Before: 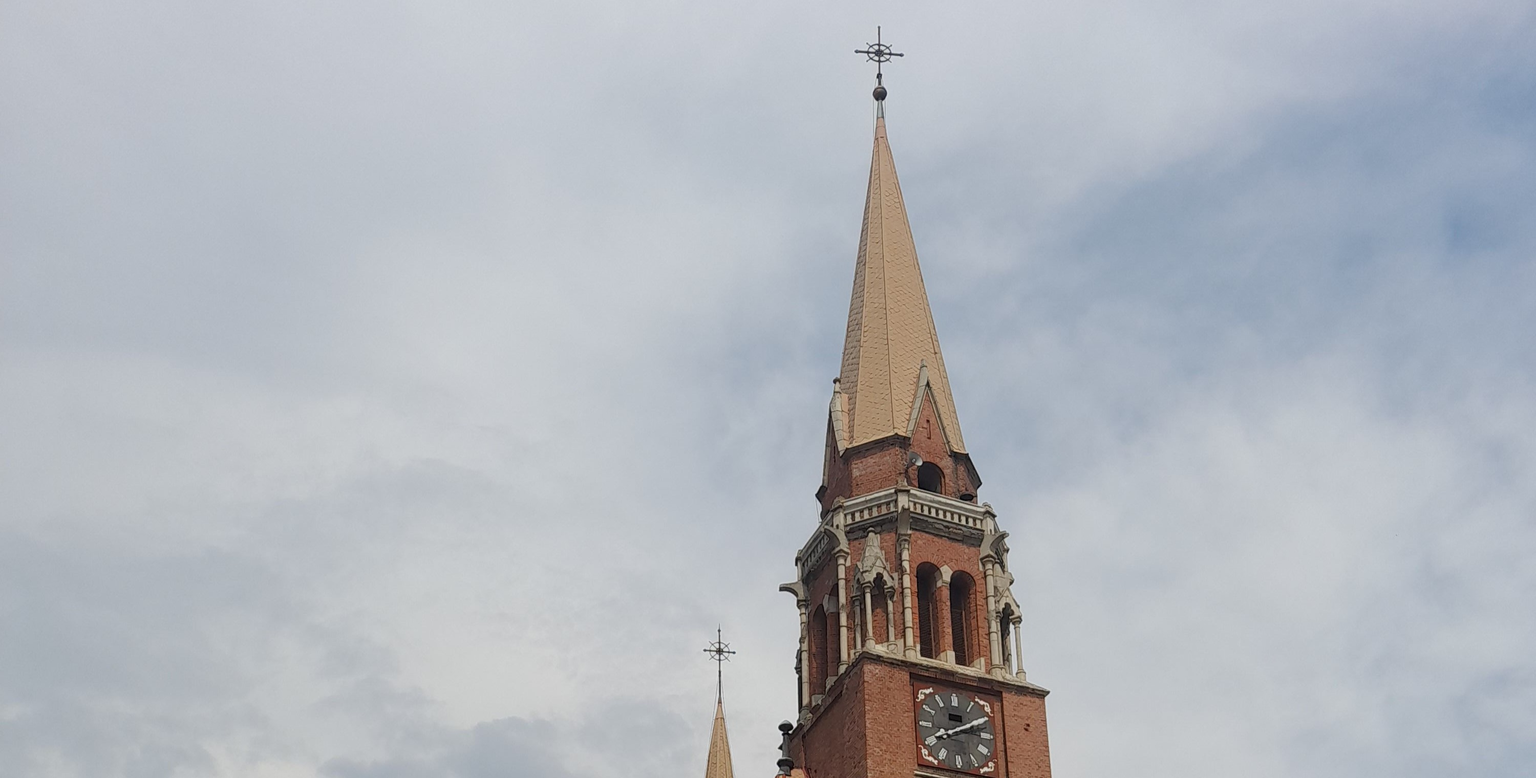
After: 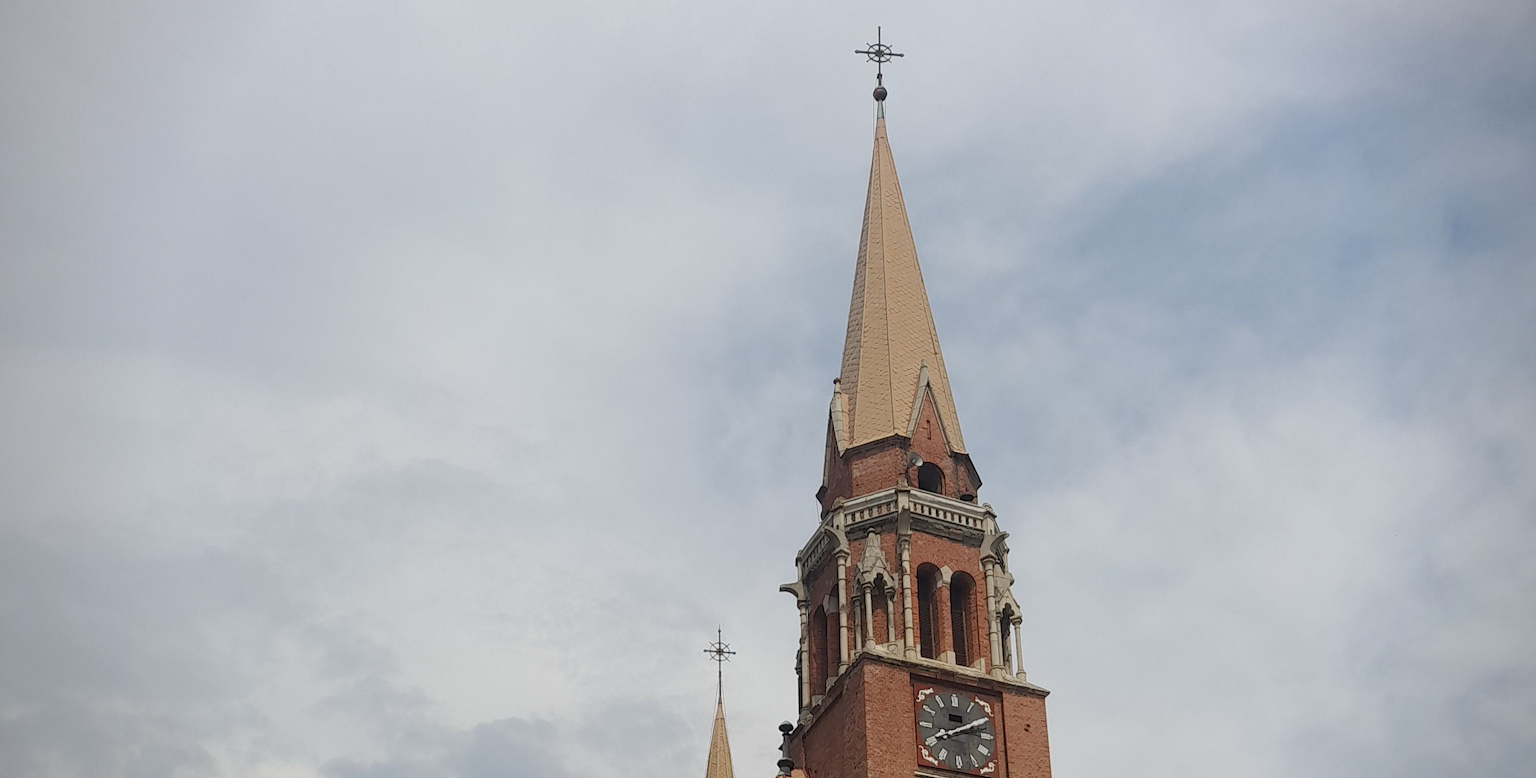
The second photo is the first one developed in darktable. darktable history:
vignetting: fall-off start 79.91%, center (0, 0.008)
